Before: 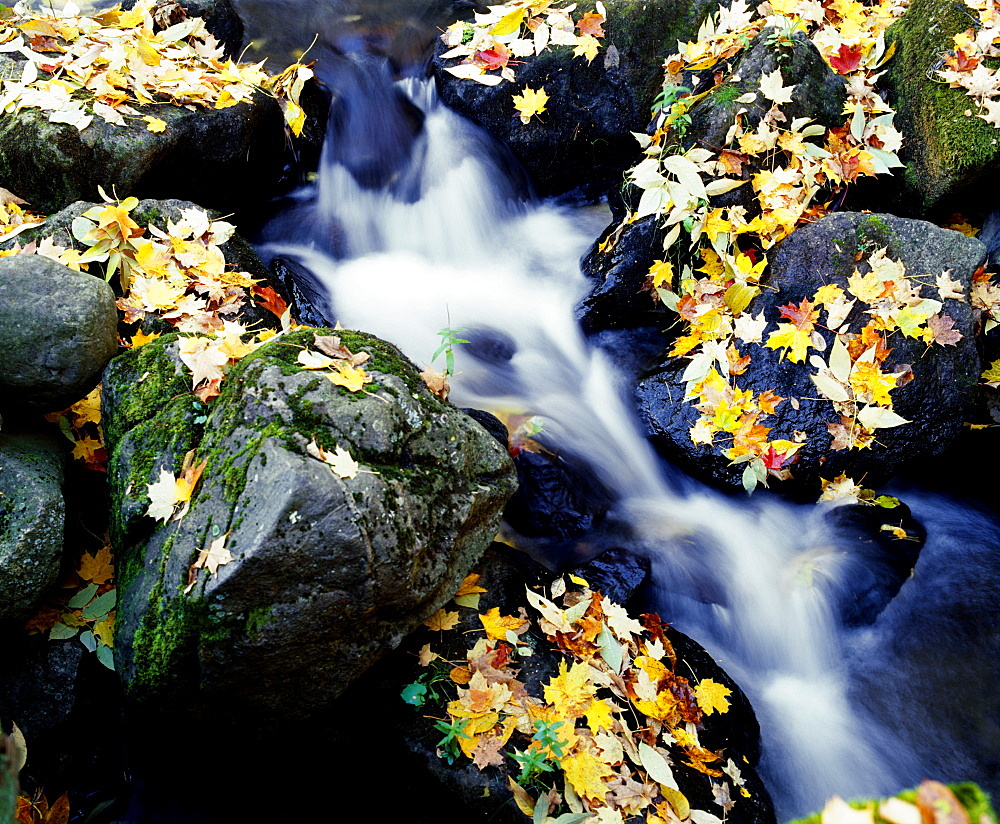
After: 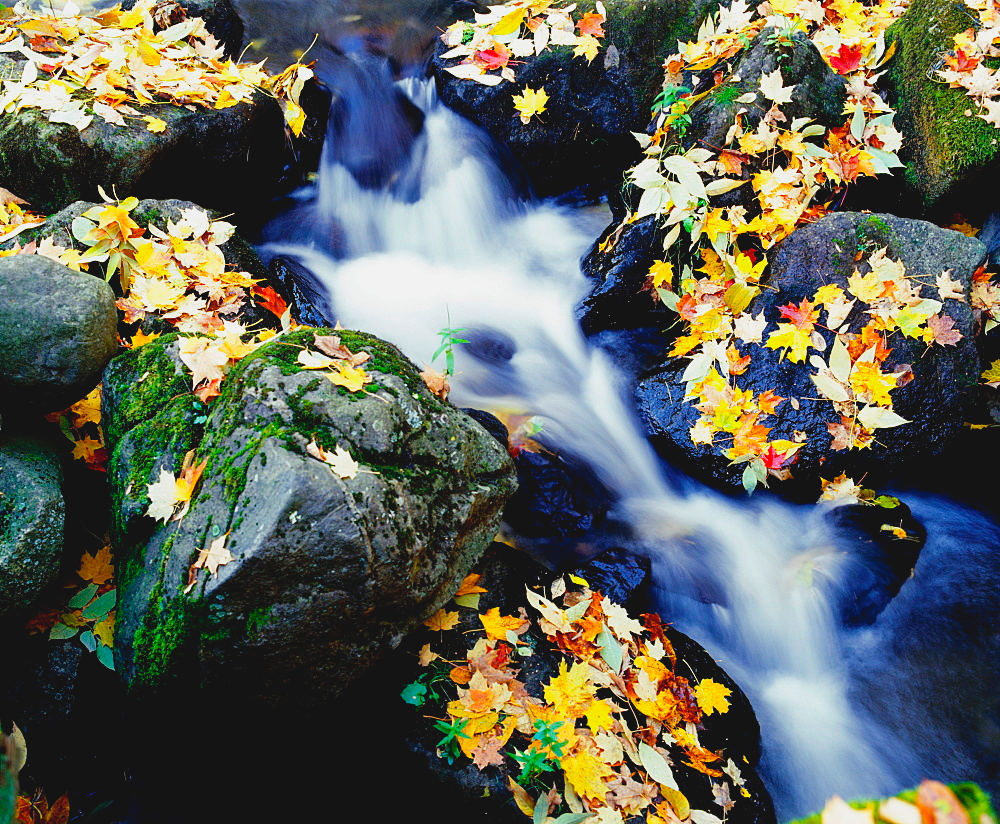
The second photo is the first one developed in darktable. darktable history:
contrast brightness saturation: contrast -0.098, brightness 0.042, saturation 0.083
